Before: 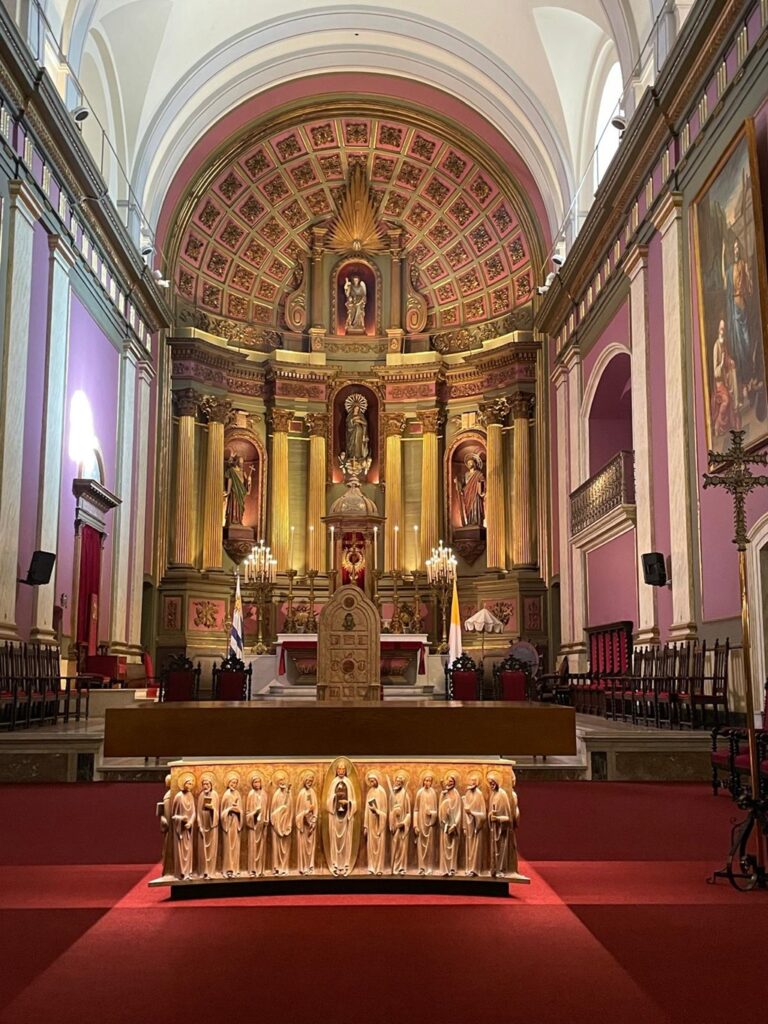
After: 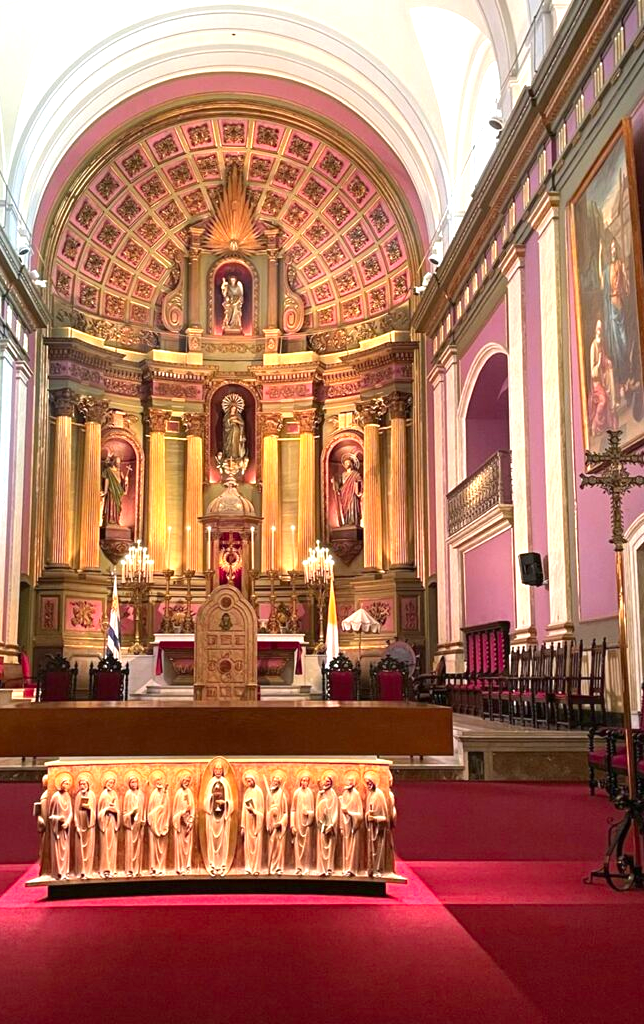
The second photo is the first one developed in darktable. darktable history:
exposure: exposure 0.94 EV, compensate exposure bias true, compensate highlight preservation false
color zones: curves: ch1 [(0.235, 0.558) (0.75, 0.5)]; ch2 [(0.25, 0.462) (0.749, 0.457)]
crop: left 16.025%
